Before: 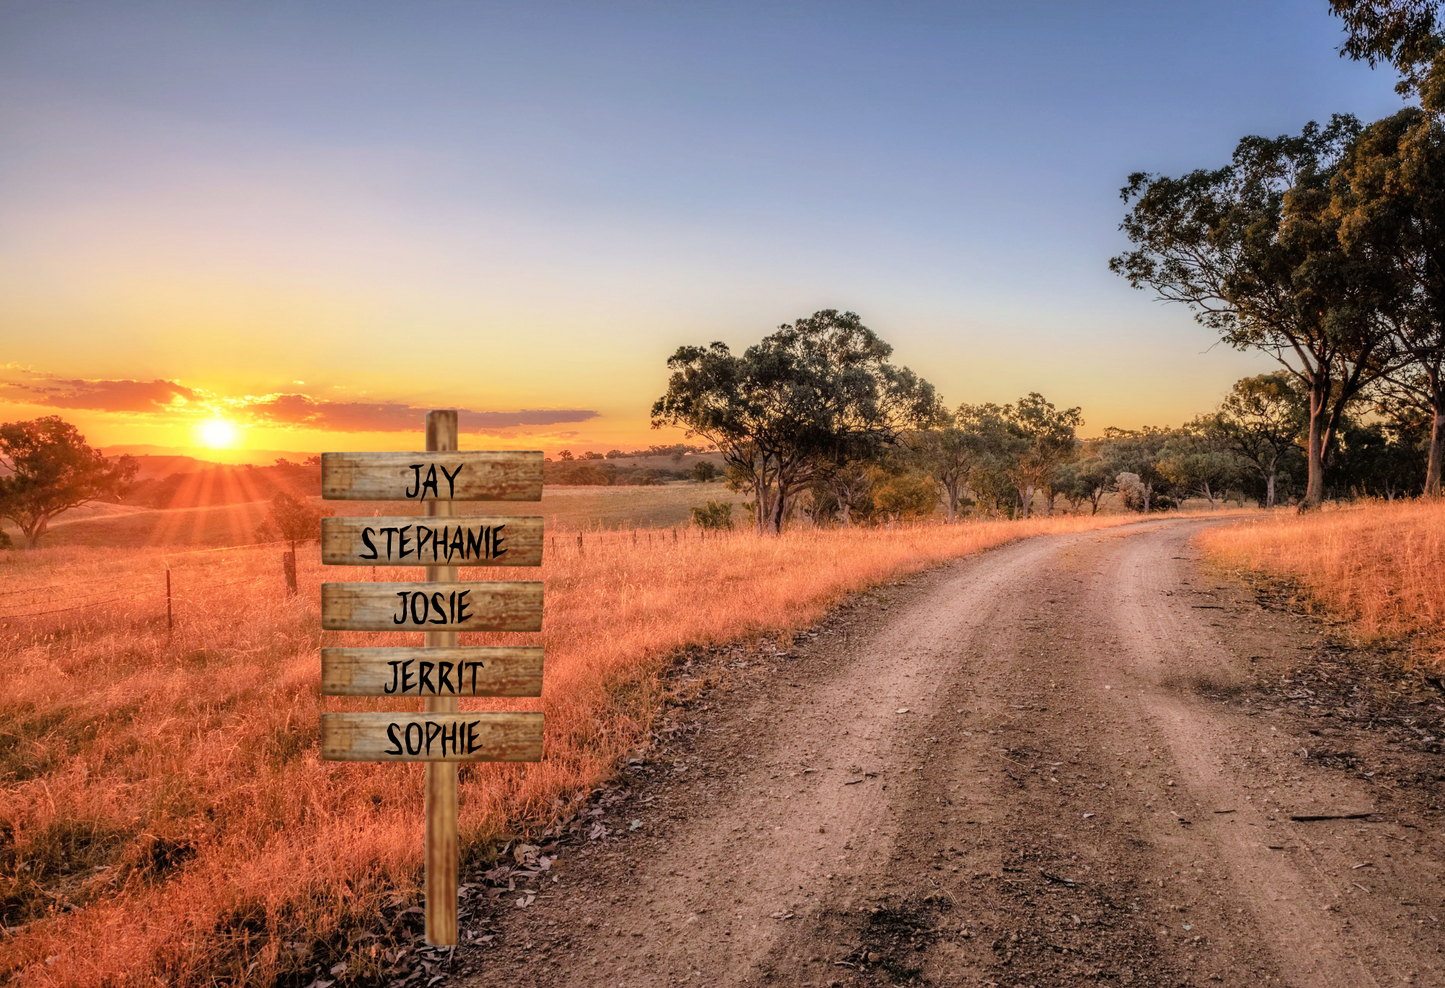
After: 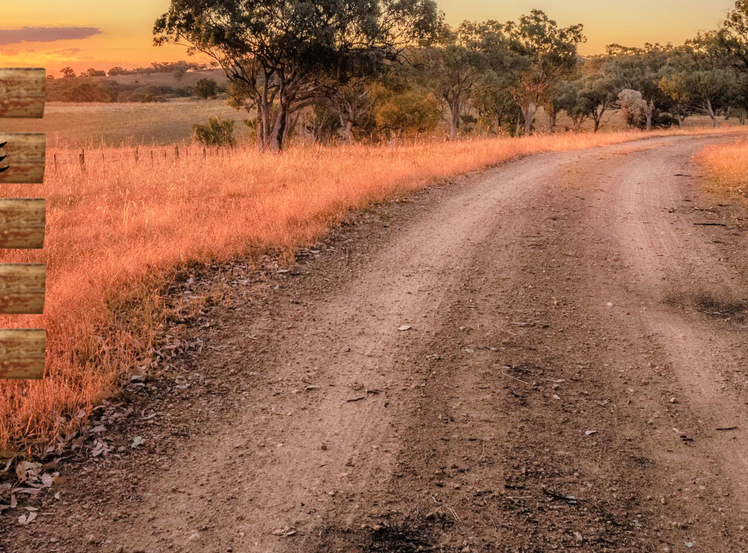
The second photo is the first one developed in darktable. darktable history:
shadows and highlights: radius 93.07, shadows -14.46, white point adjustment 0.23, highlights 31.48, compress 48.23%, highlights color adjustment 52.79%, soften with gaussian
crop: left 34.479%, top 38.822%, right 13.718%, bottom 5.172%
tone equalizer: on, module defaults
